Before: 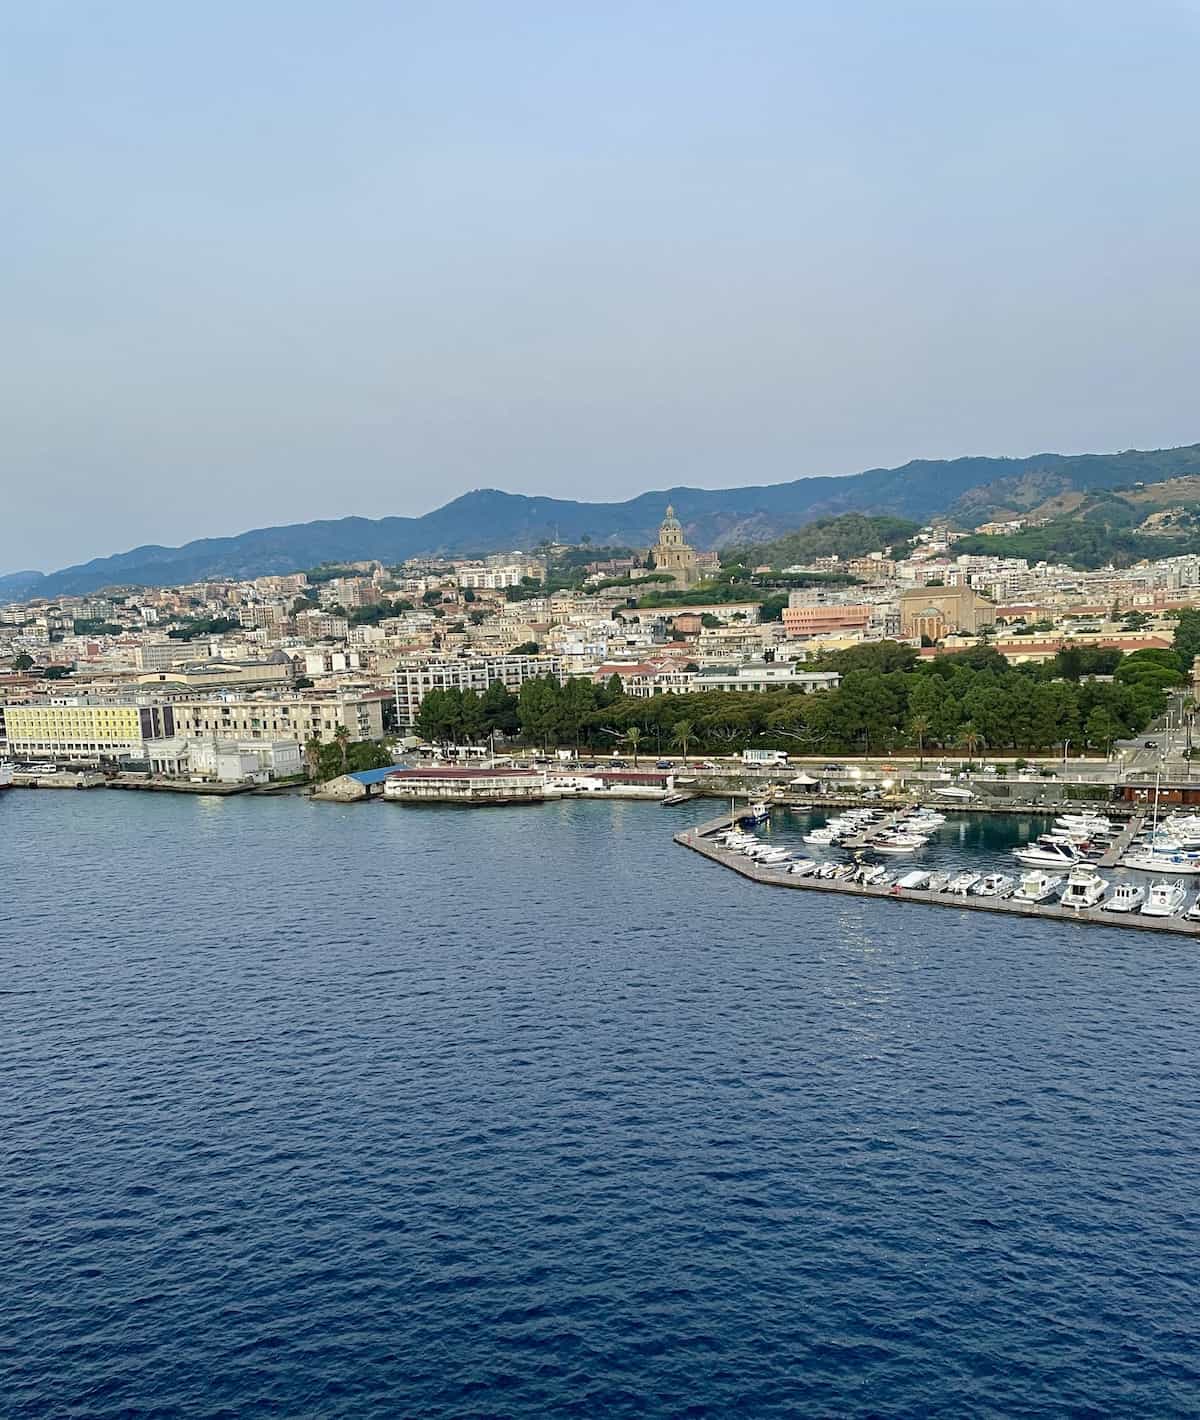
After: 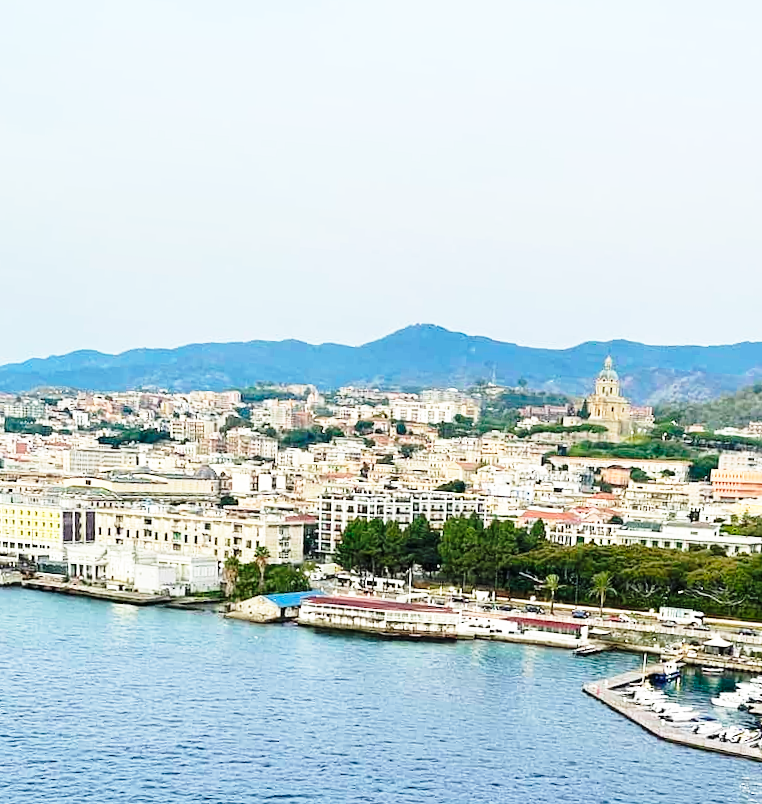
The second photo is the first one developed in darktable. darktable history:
base curve: curves: ch0 [(0, 0) (0.026, 0.03) (0.109, 0.232) (0.351, 0.748) (0.669, 0.968) (1, 1)], preserve colors none
crop and rotate: angle -5.15°, left 2.195%, top 7.043%, right 27.722%, bottom 30.478%
